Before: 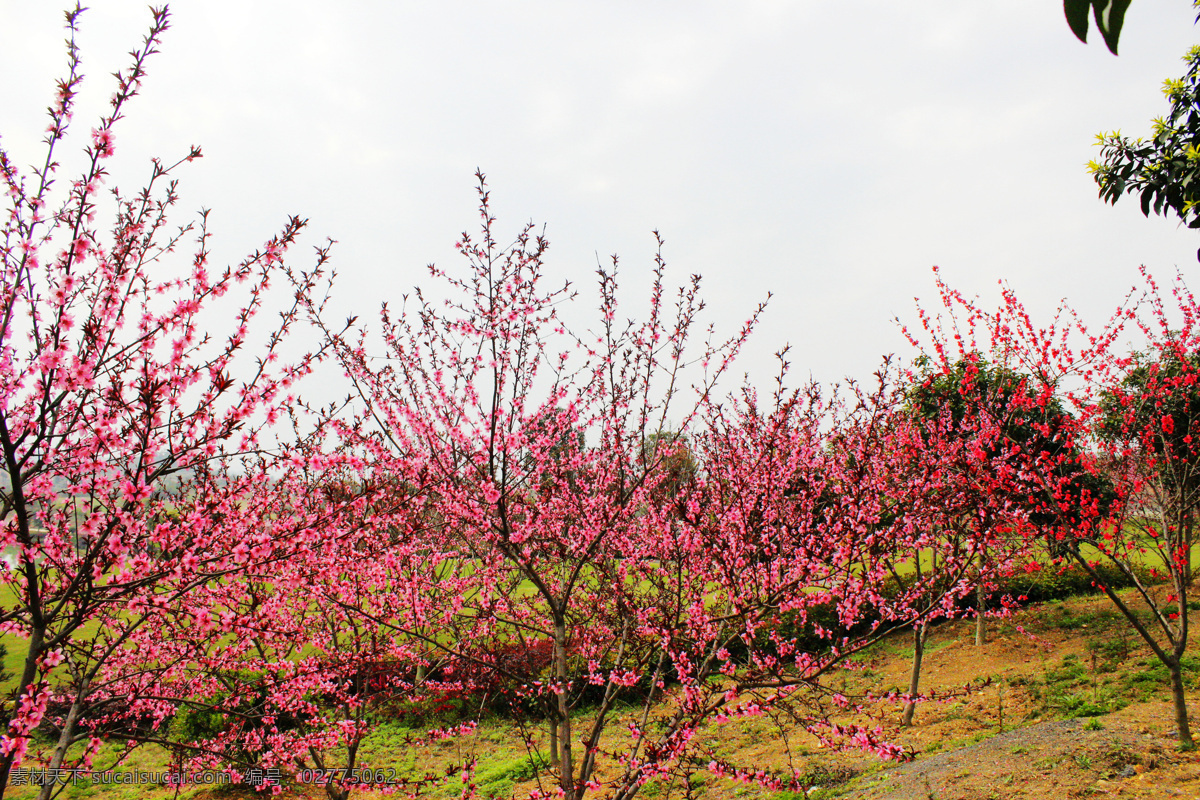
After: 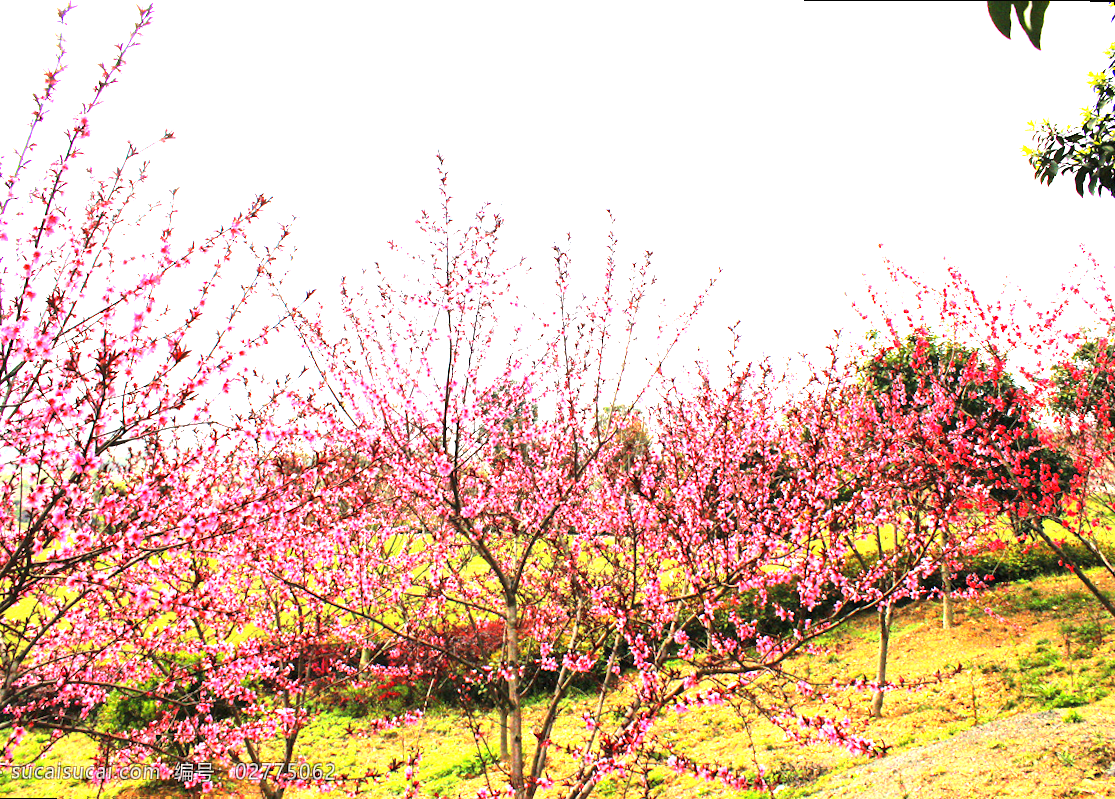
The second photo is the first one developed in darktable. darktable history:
exposure: black level correction 0, exposure 1.741 EV, compensate exposure bias true, compensate highlight preservation false
rotate and perspective: rotation 0.215°, lens shift (vertical) -0.139, crop left 0.069, crop right 0.939, crop top 0.002, crop bottom 0.996
